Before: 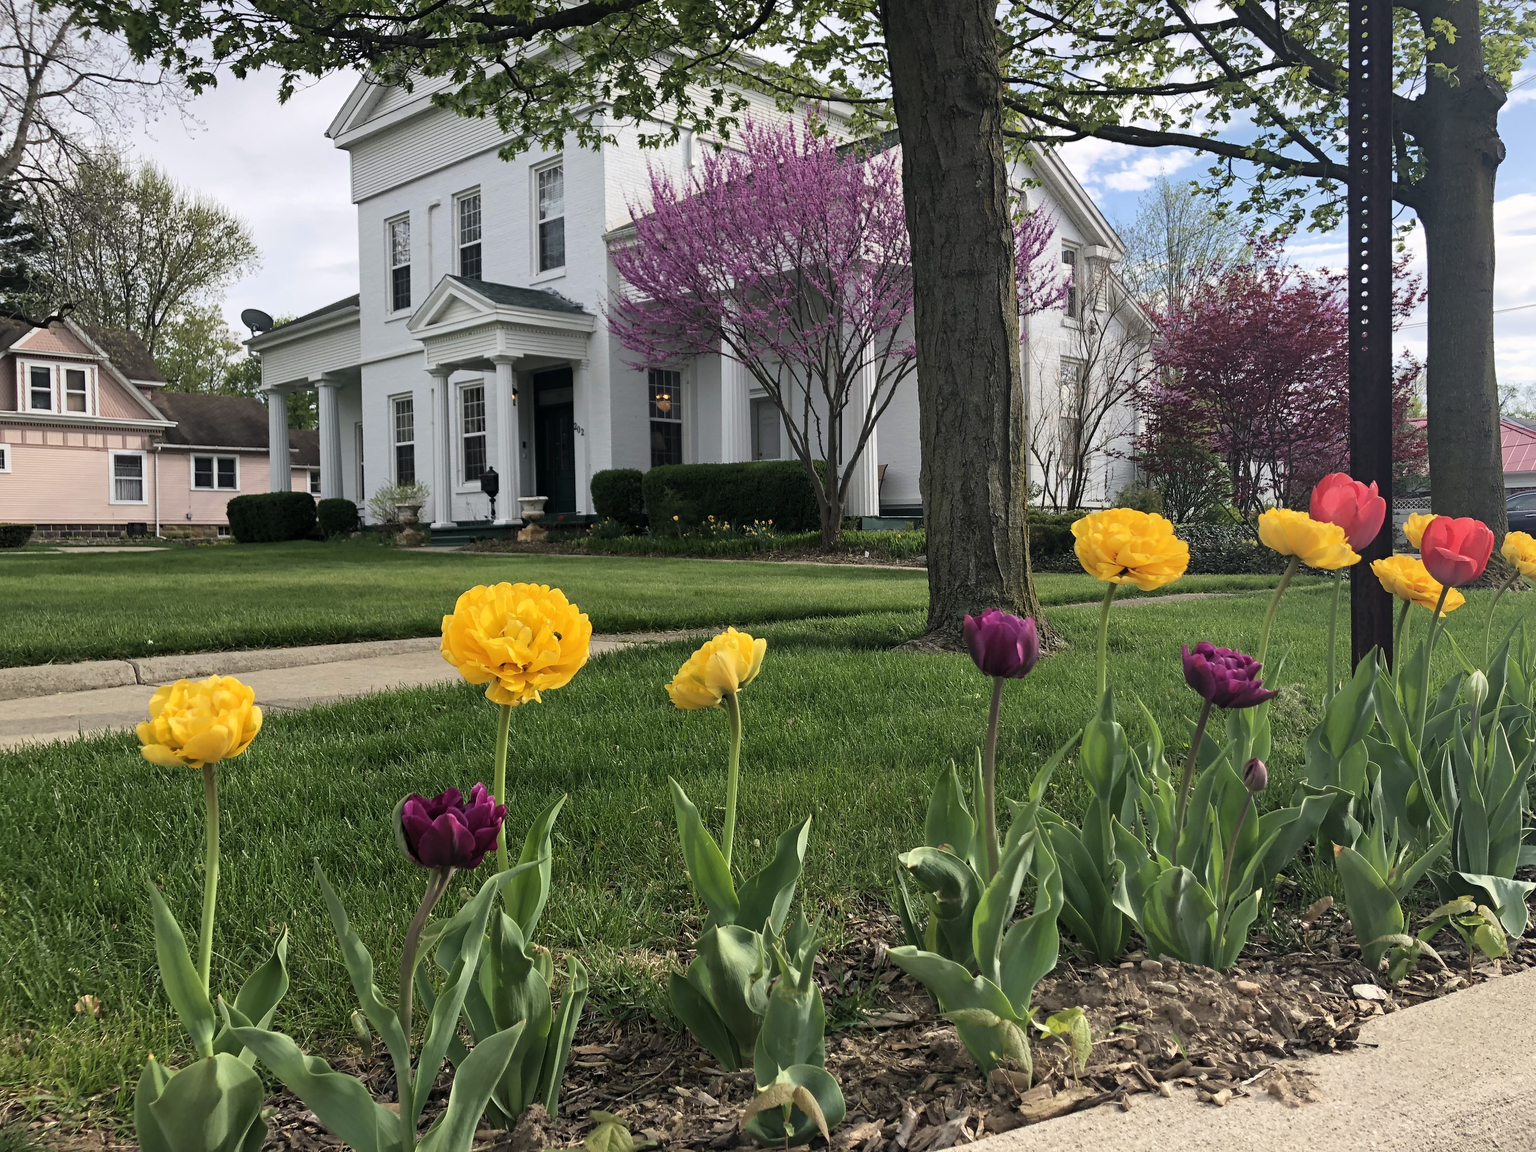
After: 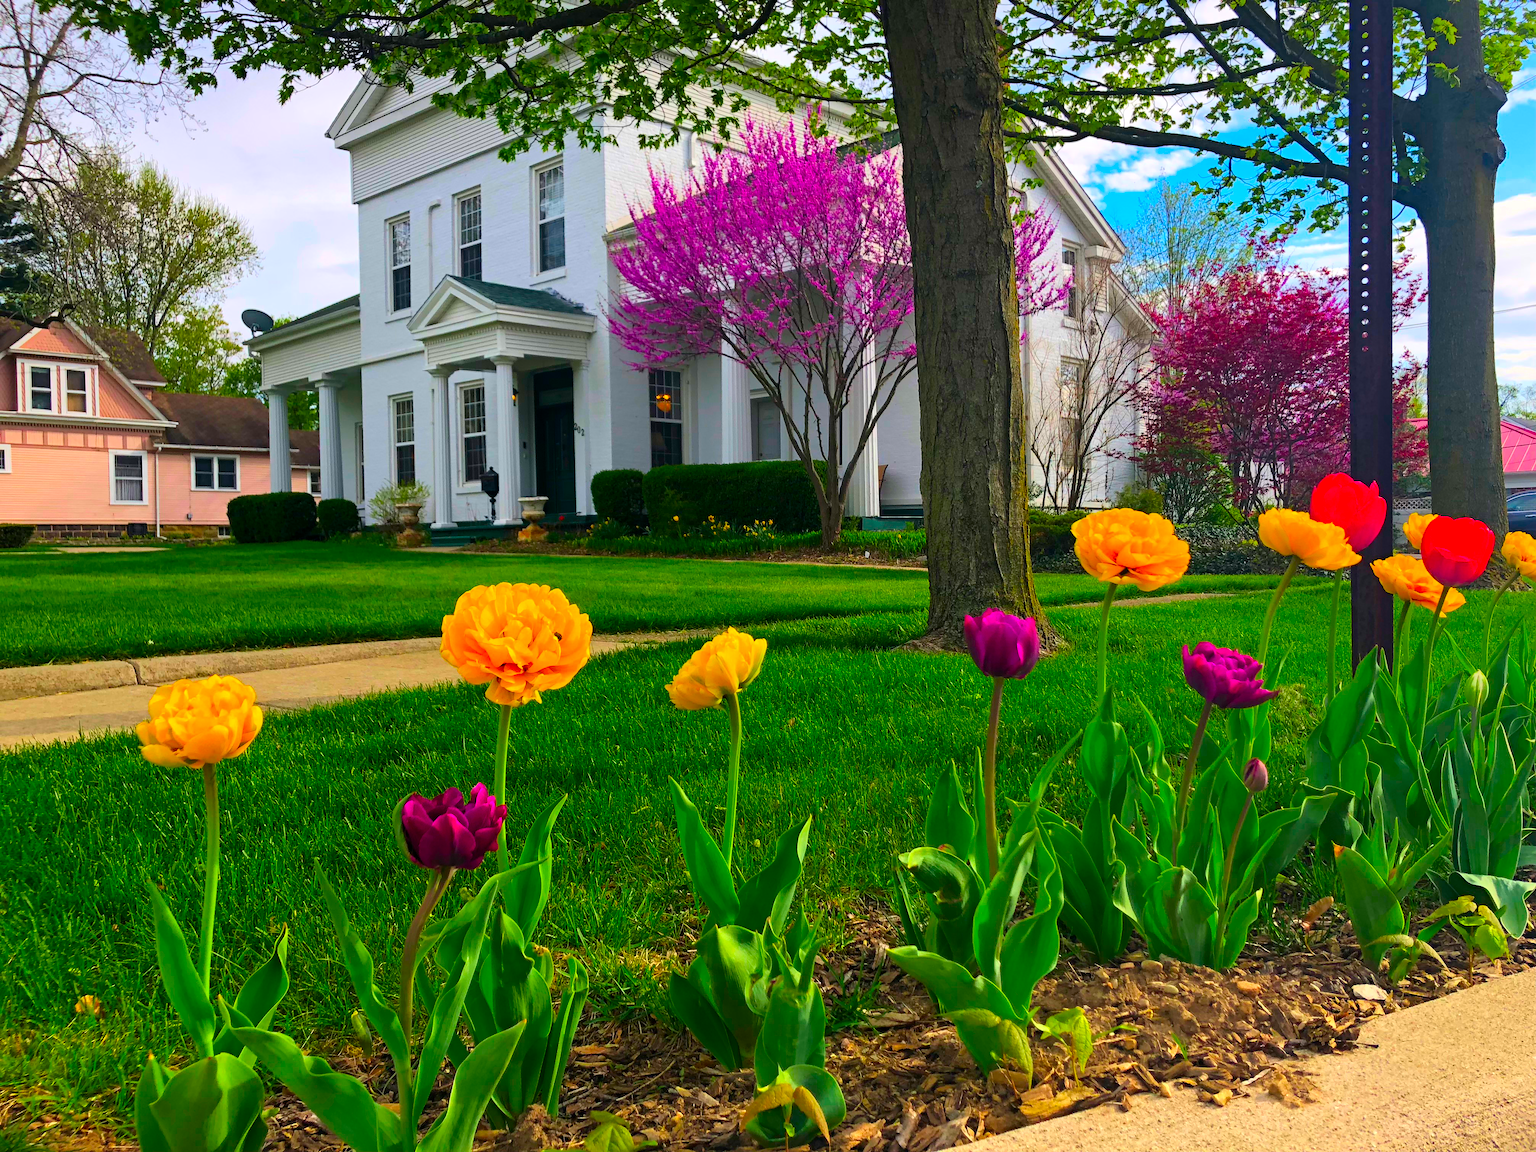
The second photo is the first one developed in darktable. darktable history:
color correction: saturation 2.15
color balance rgb: perceptual saturation grading › global saturation 20%, global vibrance 20%
